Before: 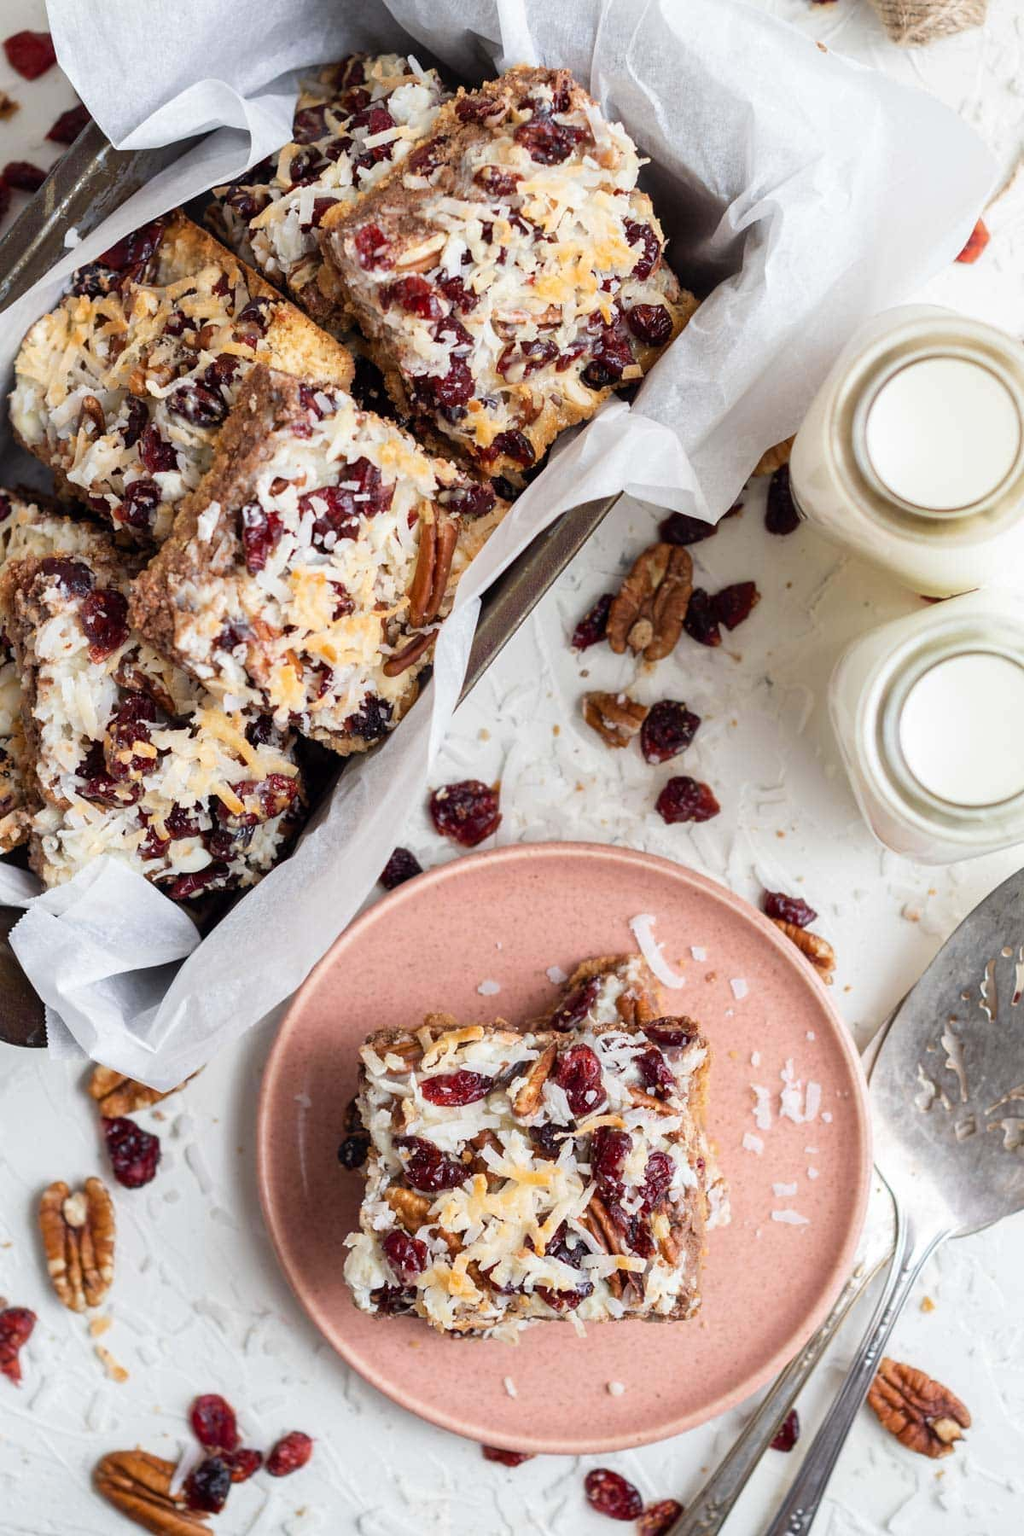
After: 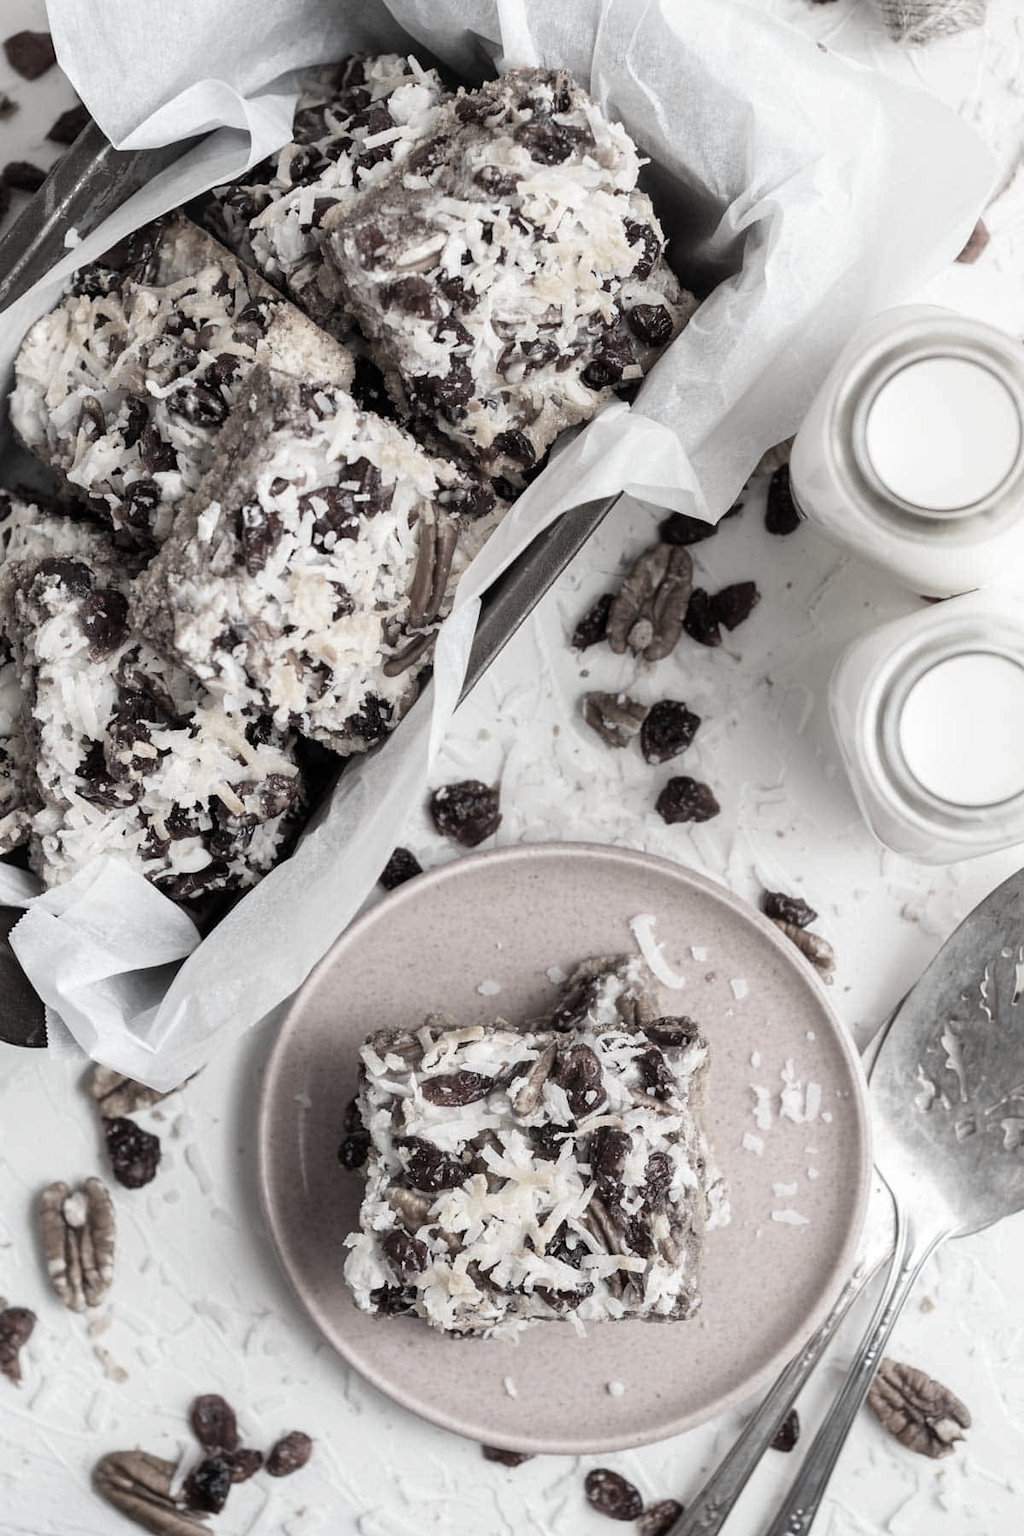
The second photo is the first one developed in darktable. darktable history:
color correction: highlights b* -0.047, saturation 0.179
